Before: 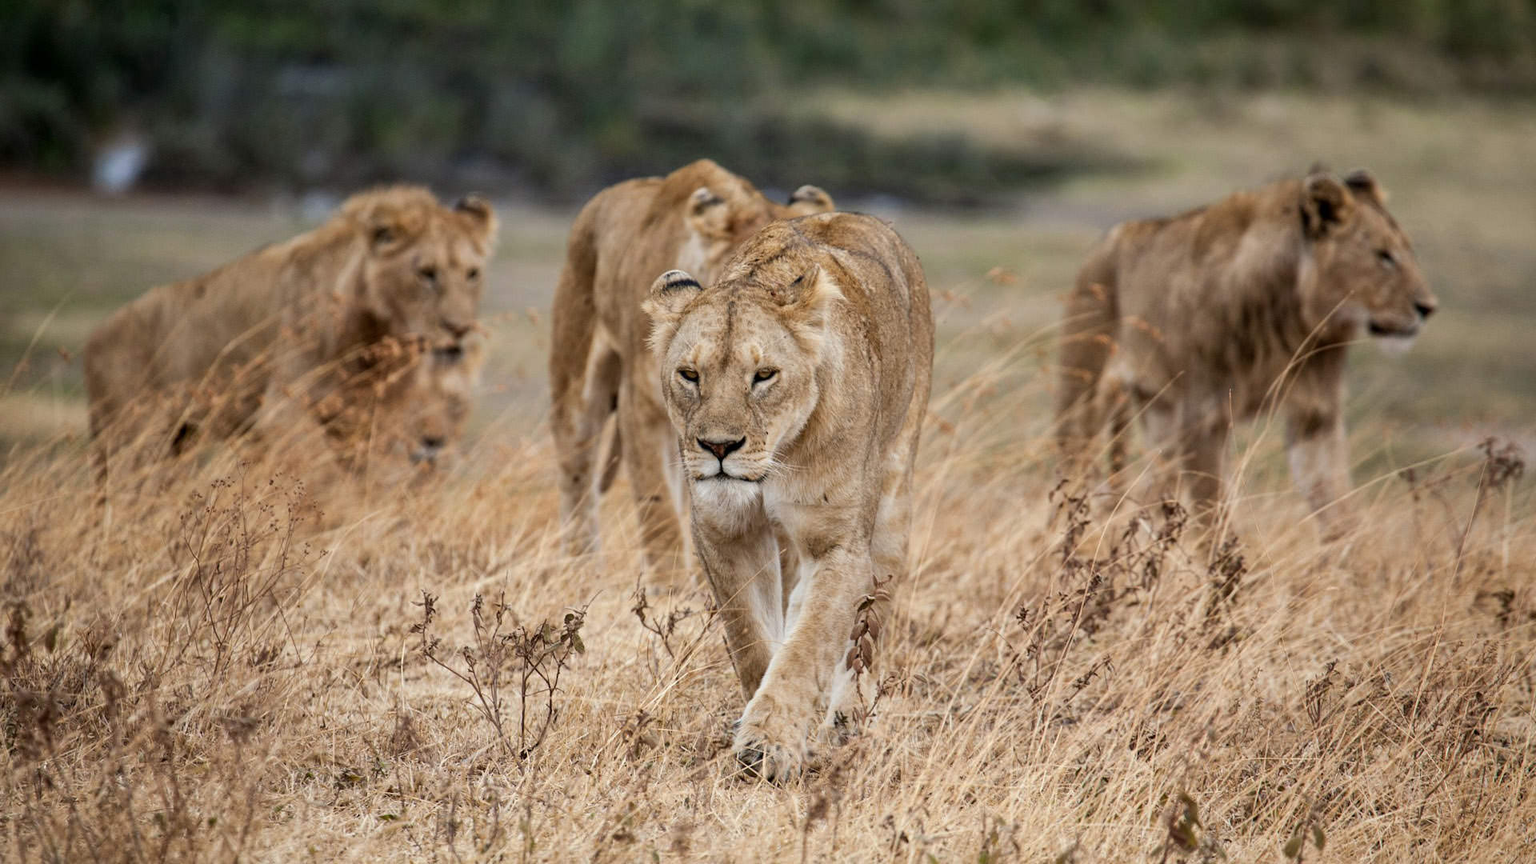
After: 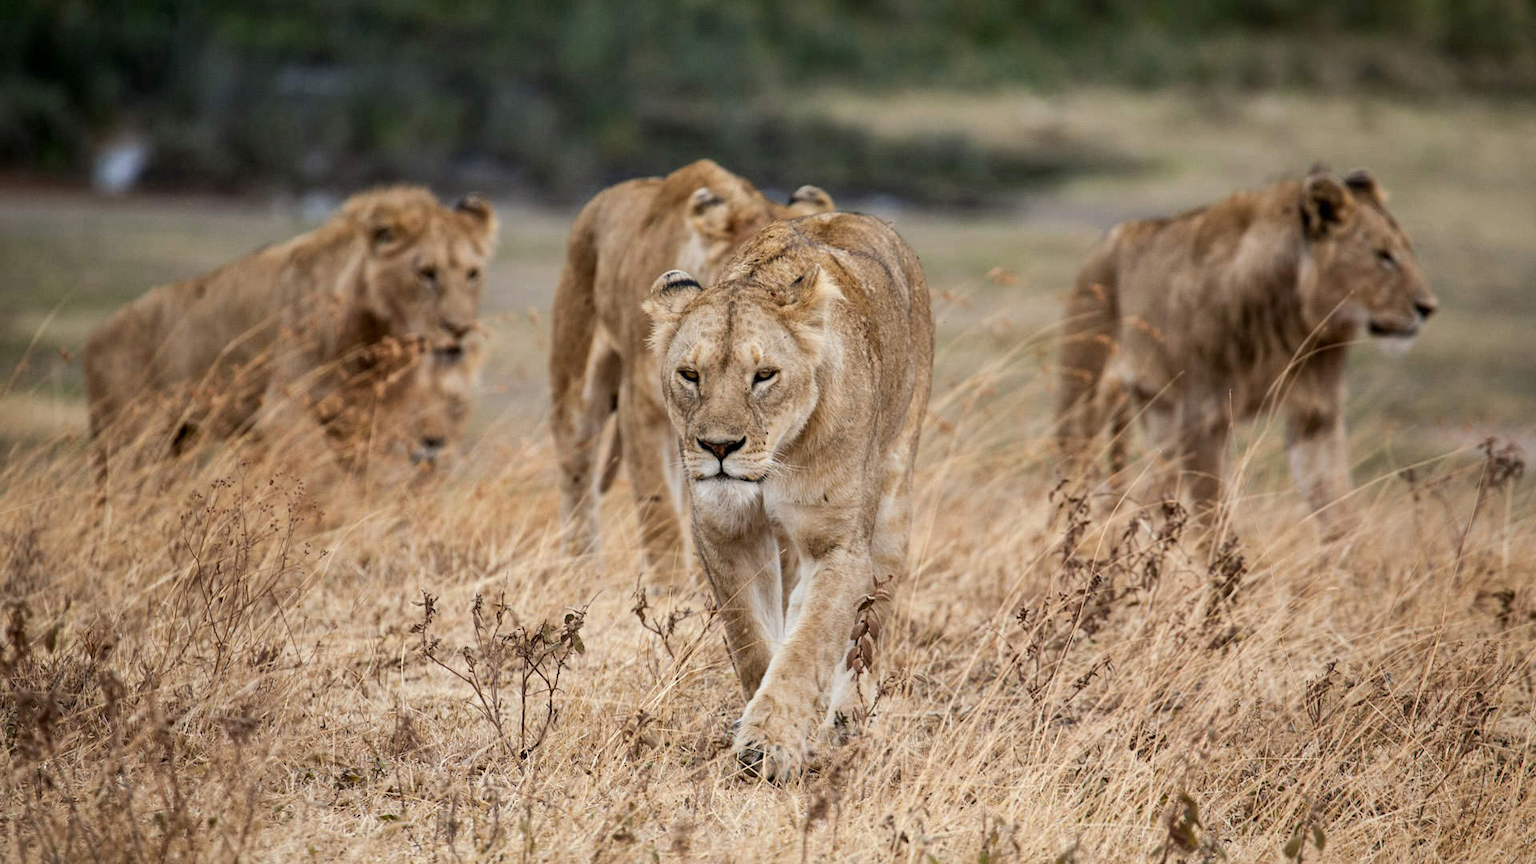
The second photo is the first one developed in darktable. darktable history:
contrast brightness saturation: contrast 0.082, saturation 0.016
